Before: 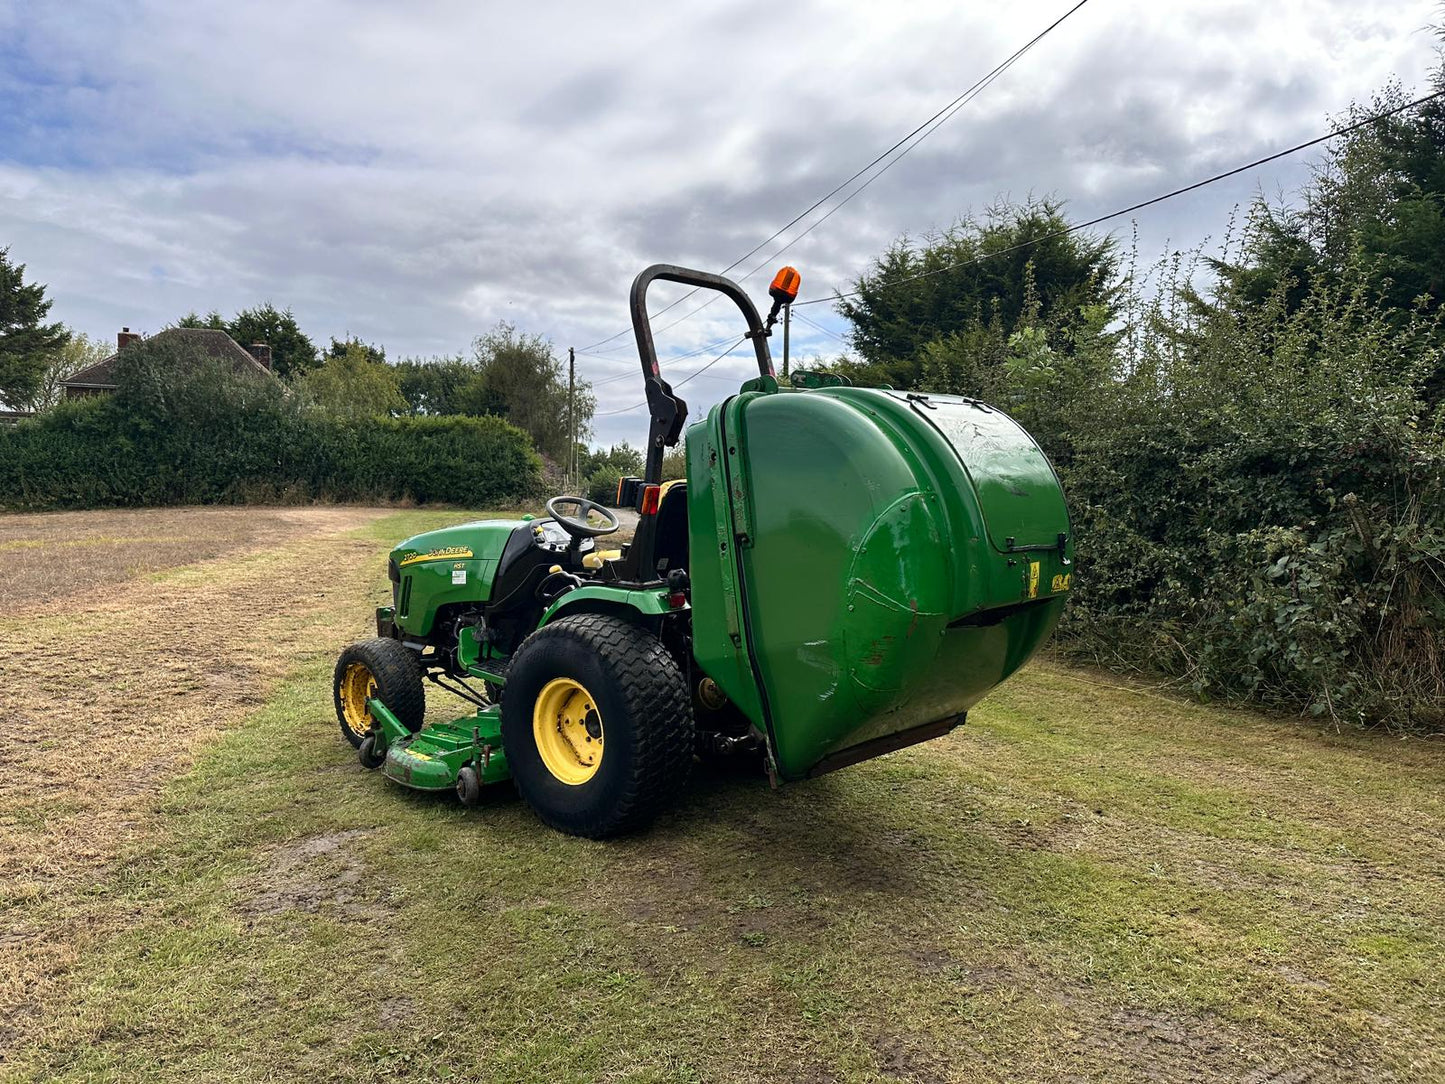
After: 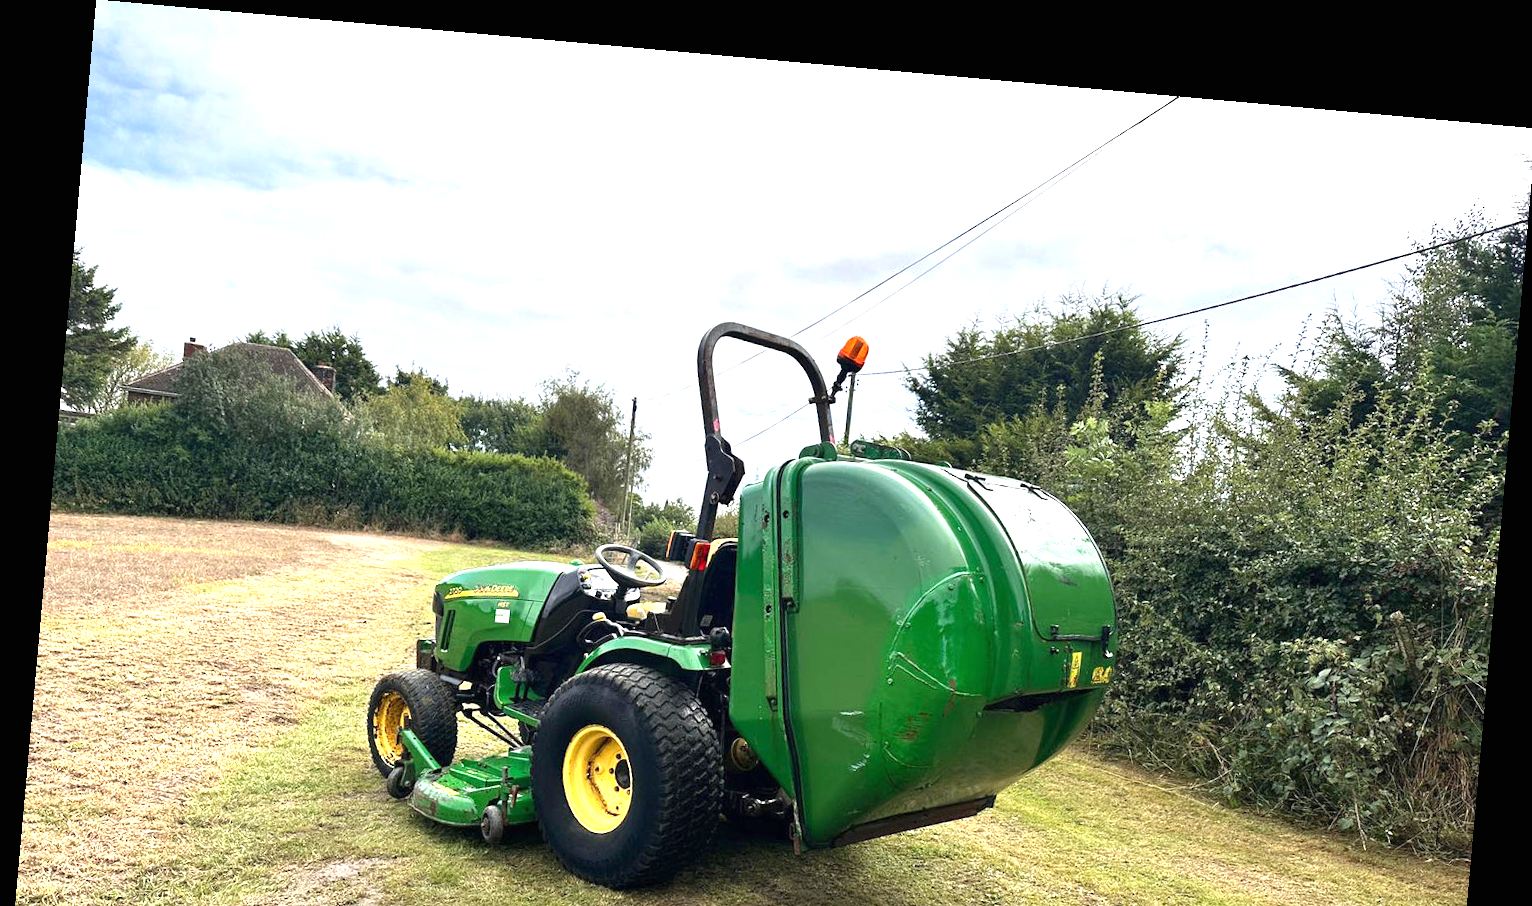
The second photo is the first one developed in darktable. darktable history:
rotate and perspective: rotation 5.12°, automatic cropping off
crop: bottom 24.967%
exposure: black level correction 0, exposure 1.2 EV, compensate exposure bias true, compensate highlight preservation false
